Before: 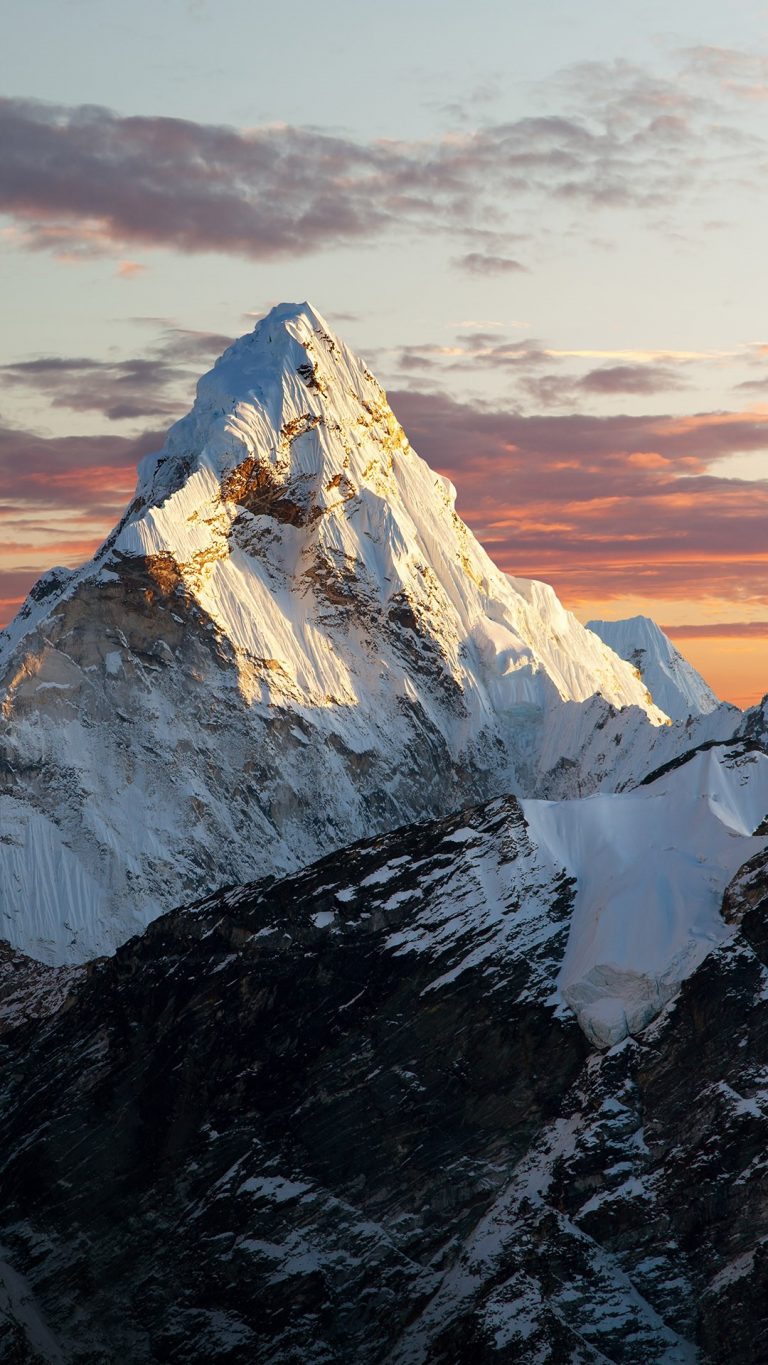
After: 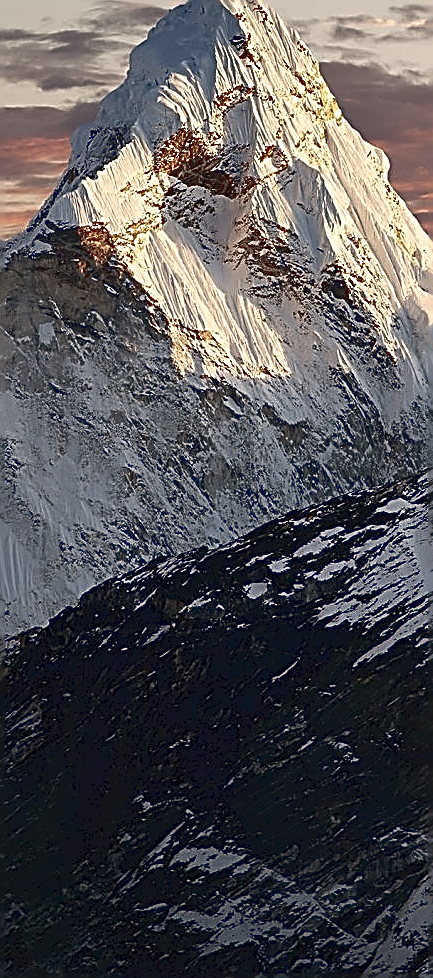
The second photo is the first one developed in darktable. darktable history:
shadows and highlights: shadows 22.87, highlights -49.22, soften with gaussian
exposure: compensate highlight preservation false
crop: left 8.834%, top 24.17%, right 34.686%, bottom 4.127%
tone curve: curves: ch0 [(0, 0) (0.003, 0.051) (0.011, 0.054) (0.025, 0.056) (0.044, 0.07) (0.069, 0.092) (0.1, 0.119) (0.136, 0.149) (0.177, 0.189) (0.224, 0.231) (0.277, 0.278) (0.335, 0.329) (0.399, 0.386) (0.468, 0.454) (0.543, 0.524) (0.623, 0.603) (0.709, 0.687) (0.801, 0.776) (0.898, 0.878) (1, 1)], color space Lab, linked channels, preserve colors none
contrast brightness saturation: contrast 0.1, saturation -0.369
color correction: highlights a* 3.67, highlights b* 5.11
sharpen: amount 1.984
